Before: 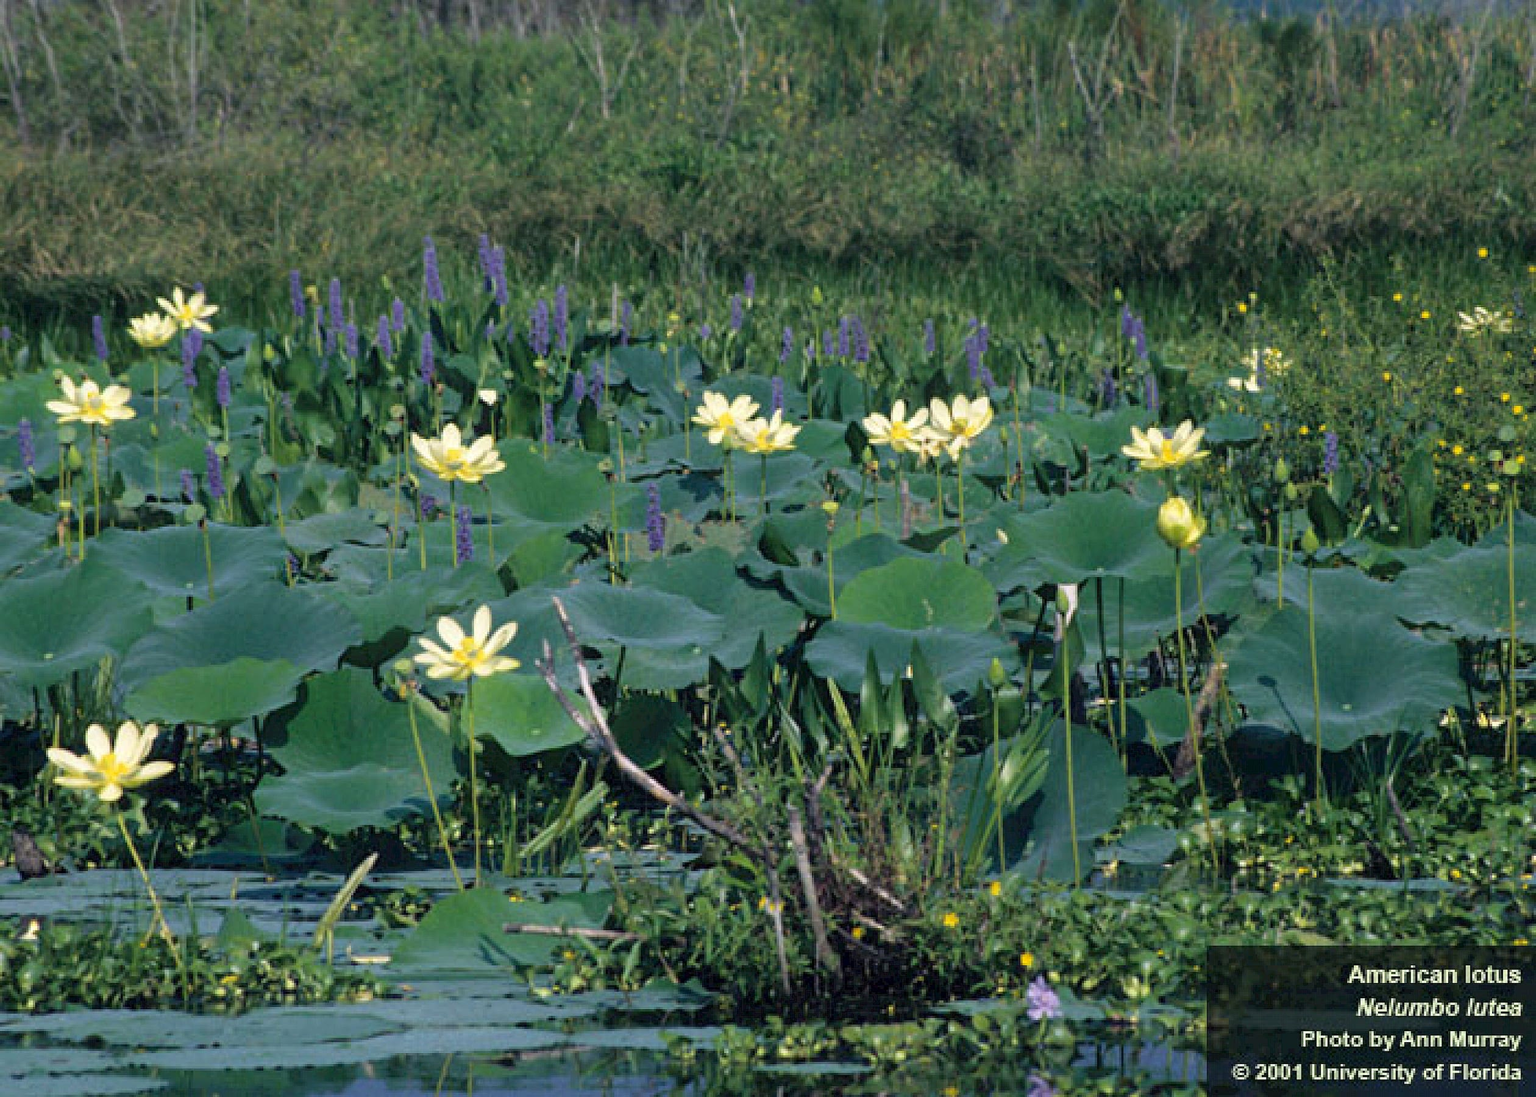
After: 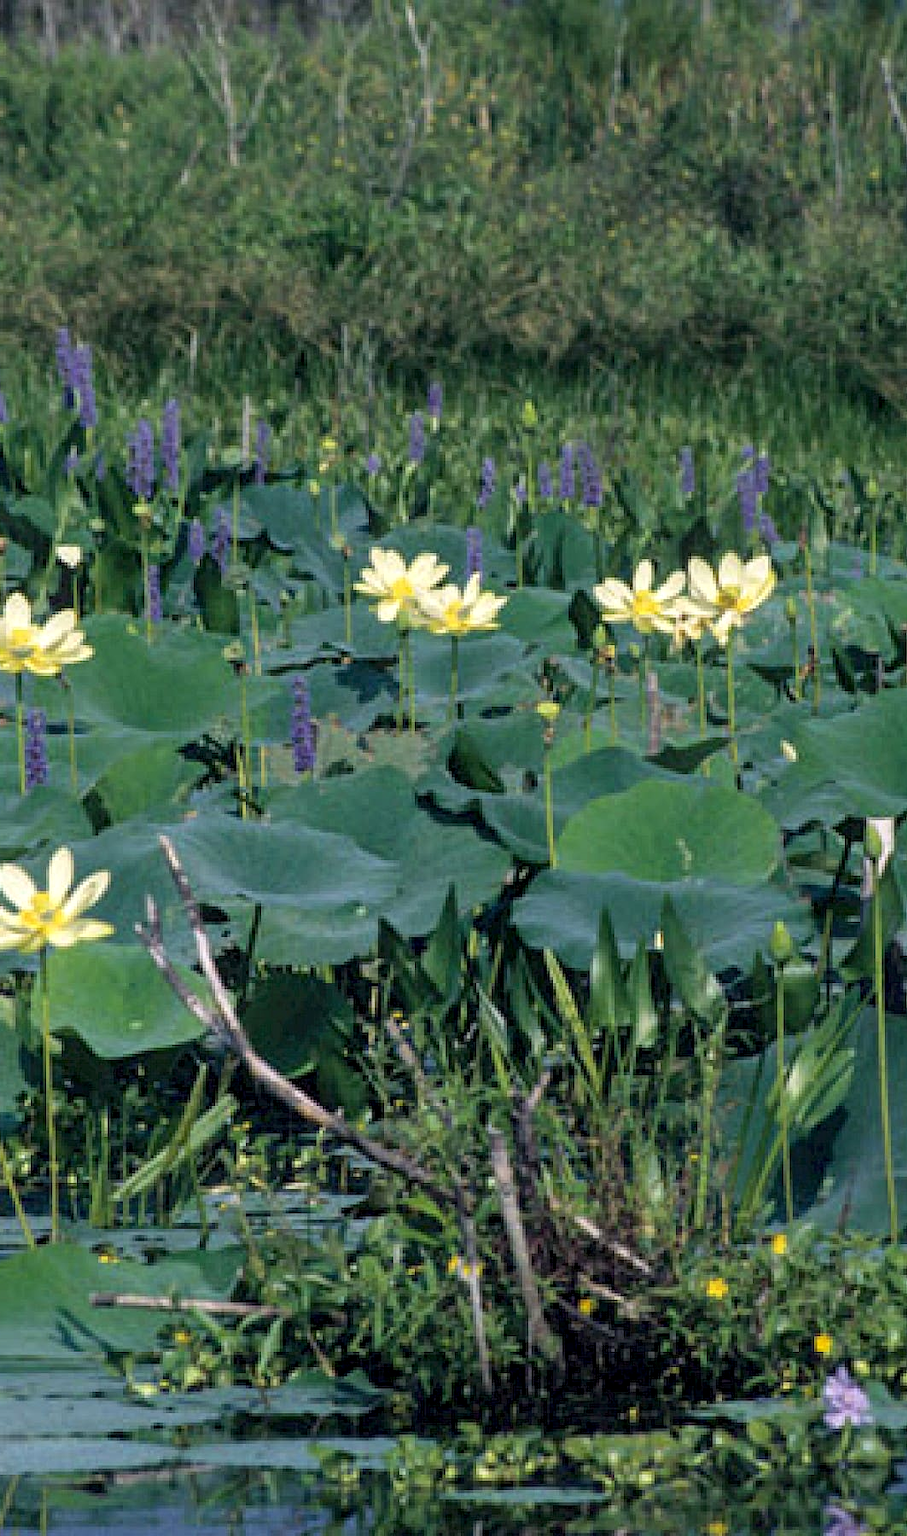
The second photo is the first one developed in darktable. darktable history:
local contrast: on, module defaults
crop: left 28.583%, right 29.231%
